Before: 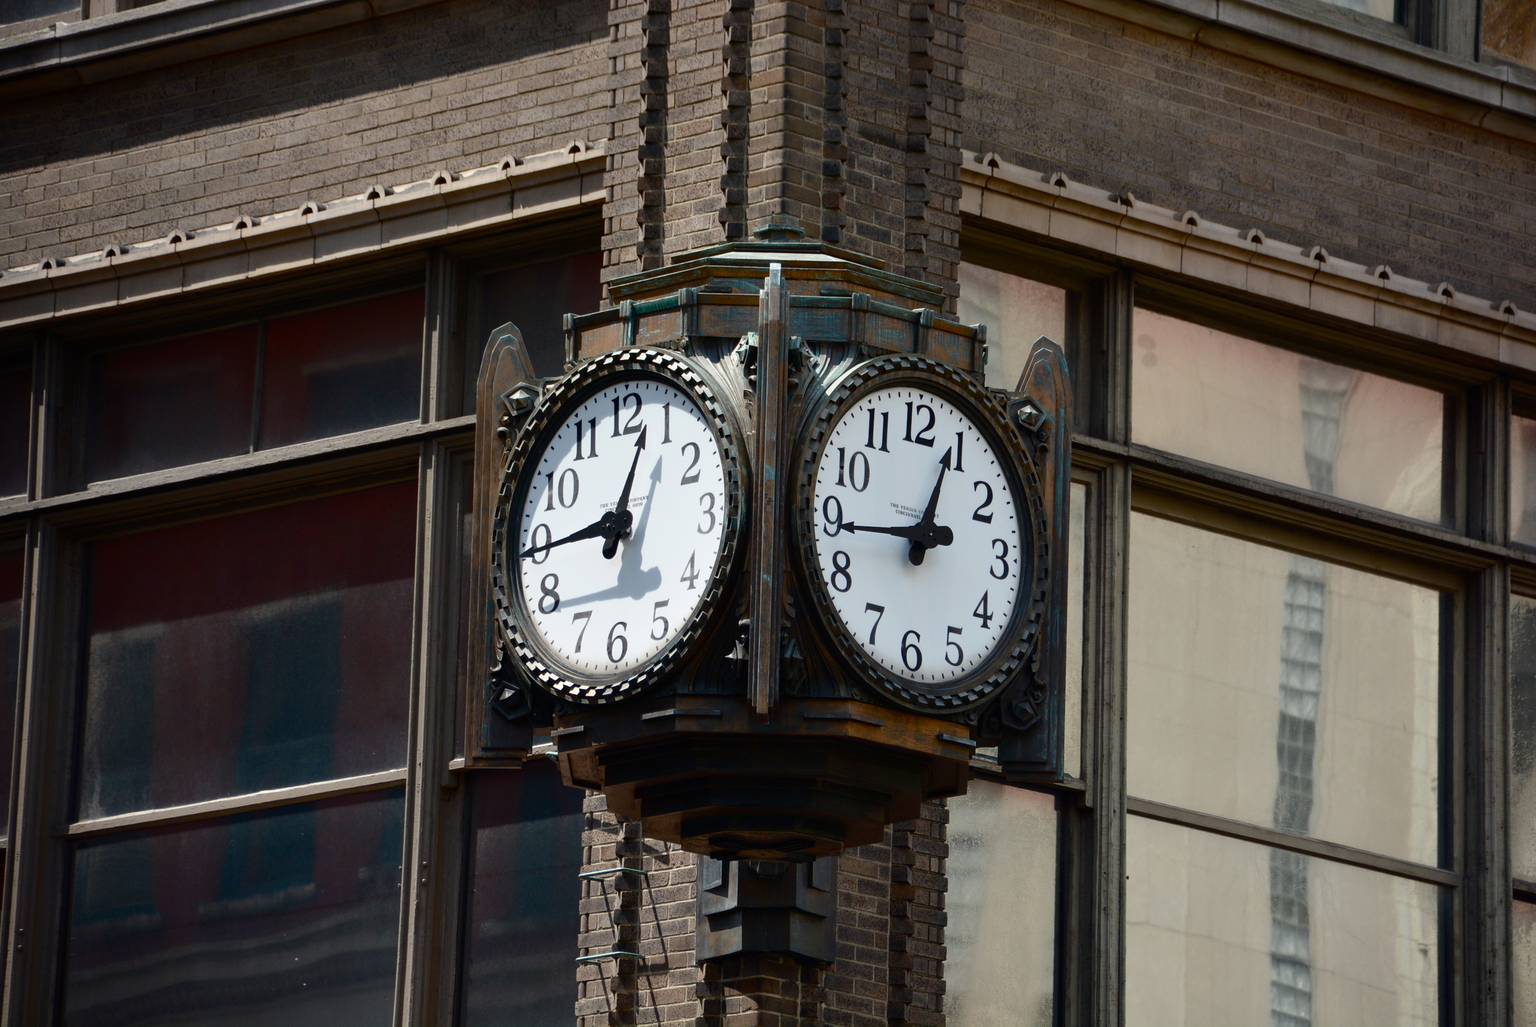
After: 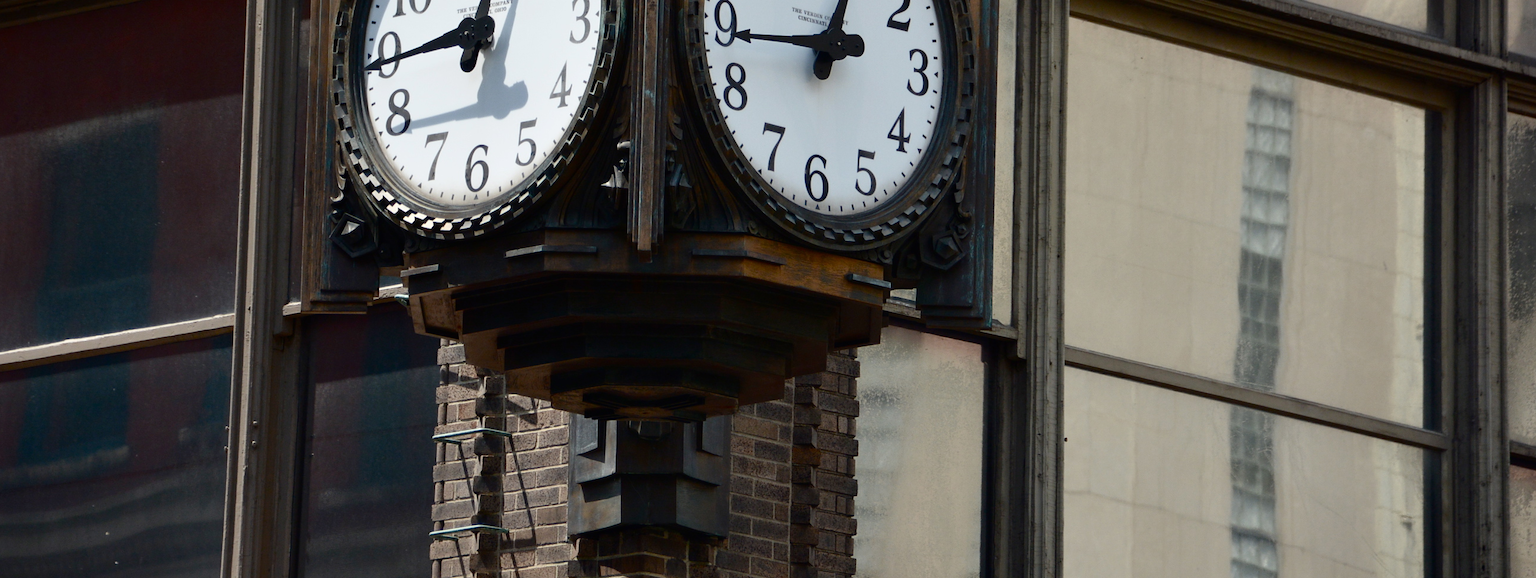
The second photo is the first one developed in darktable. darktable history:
crop and rotate: left 13.3%, top 48.371%, bottom 2.741%
